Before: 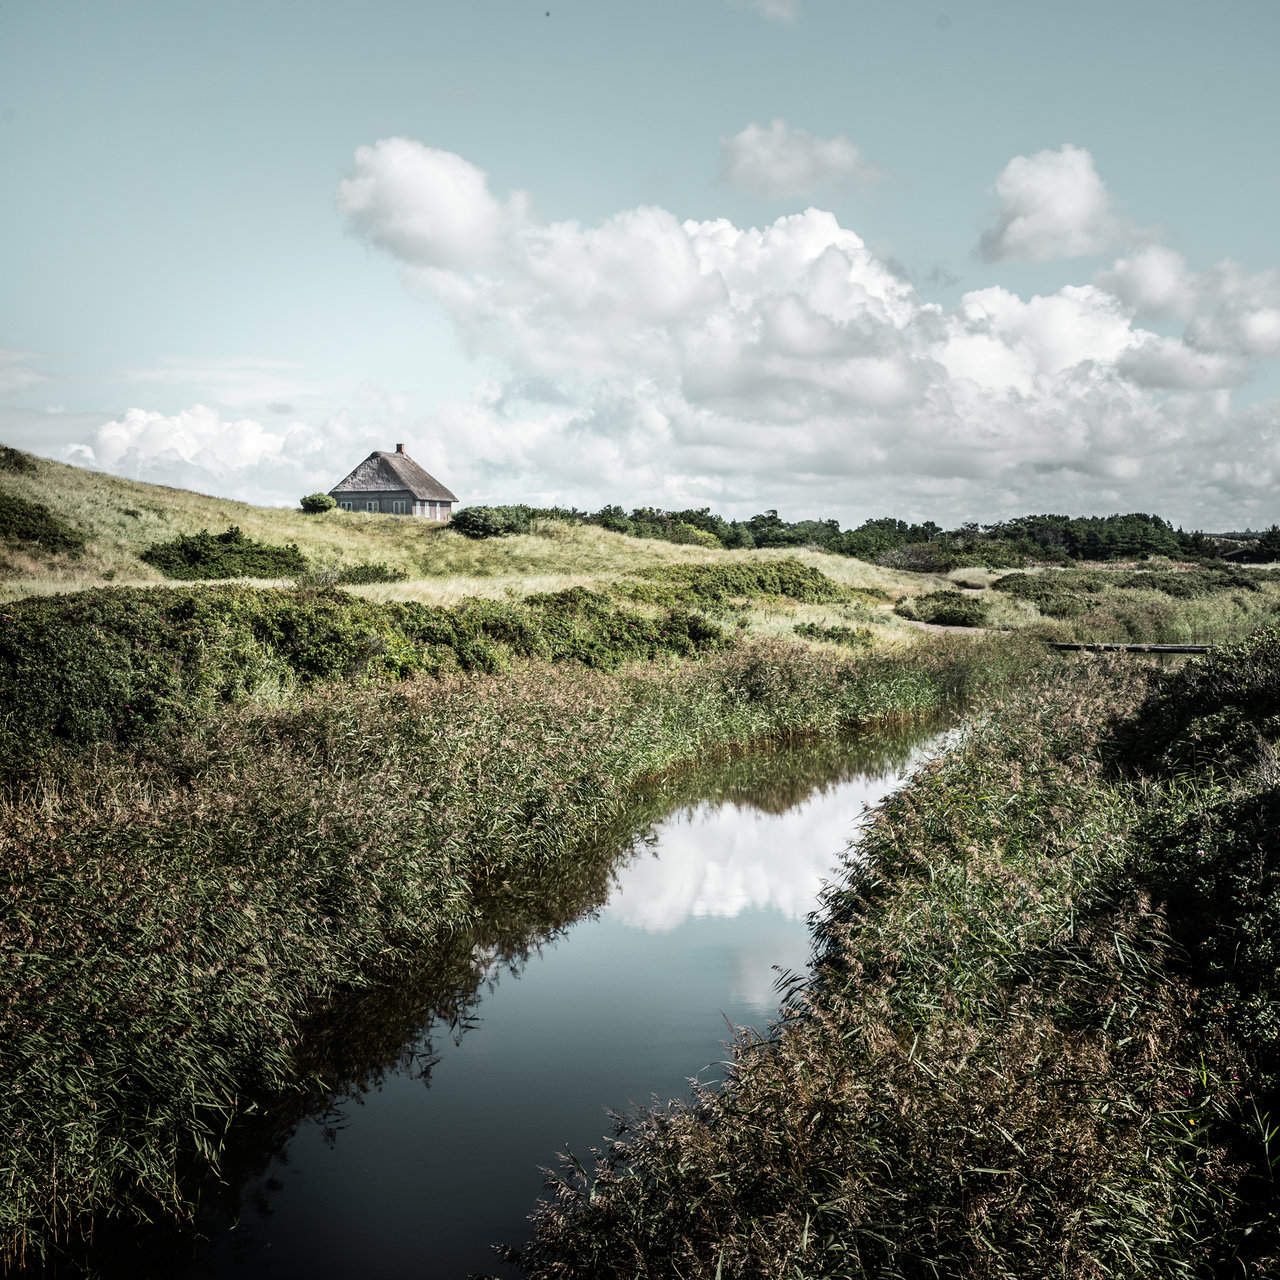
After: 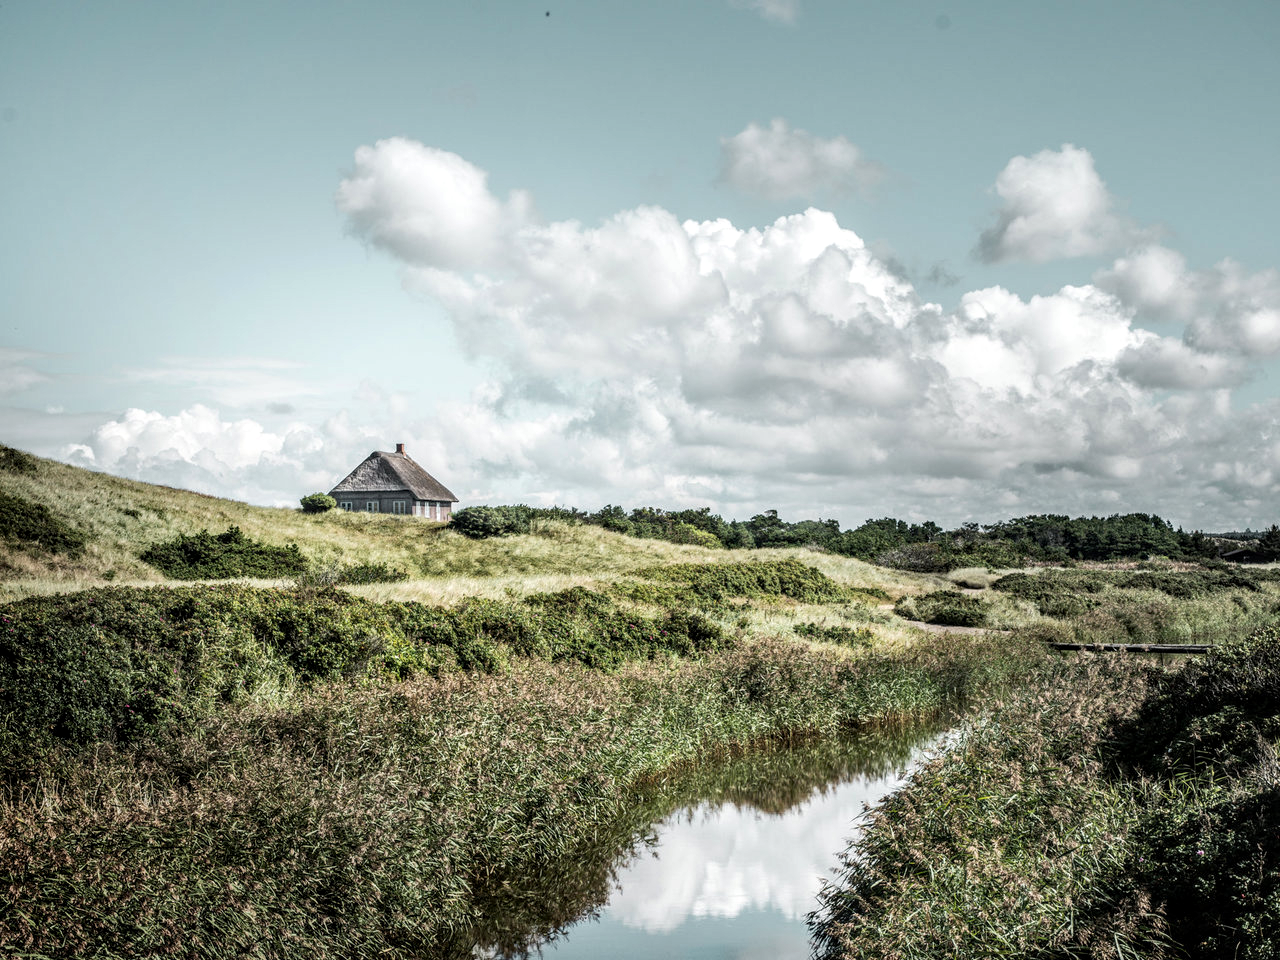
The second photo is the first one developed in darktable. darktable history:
crop: bottom 24.99%
local contrast: on, module defaults
haze removal: compatibility mode true, adaptive false
